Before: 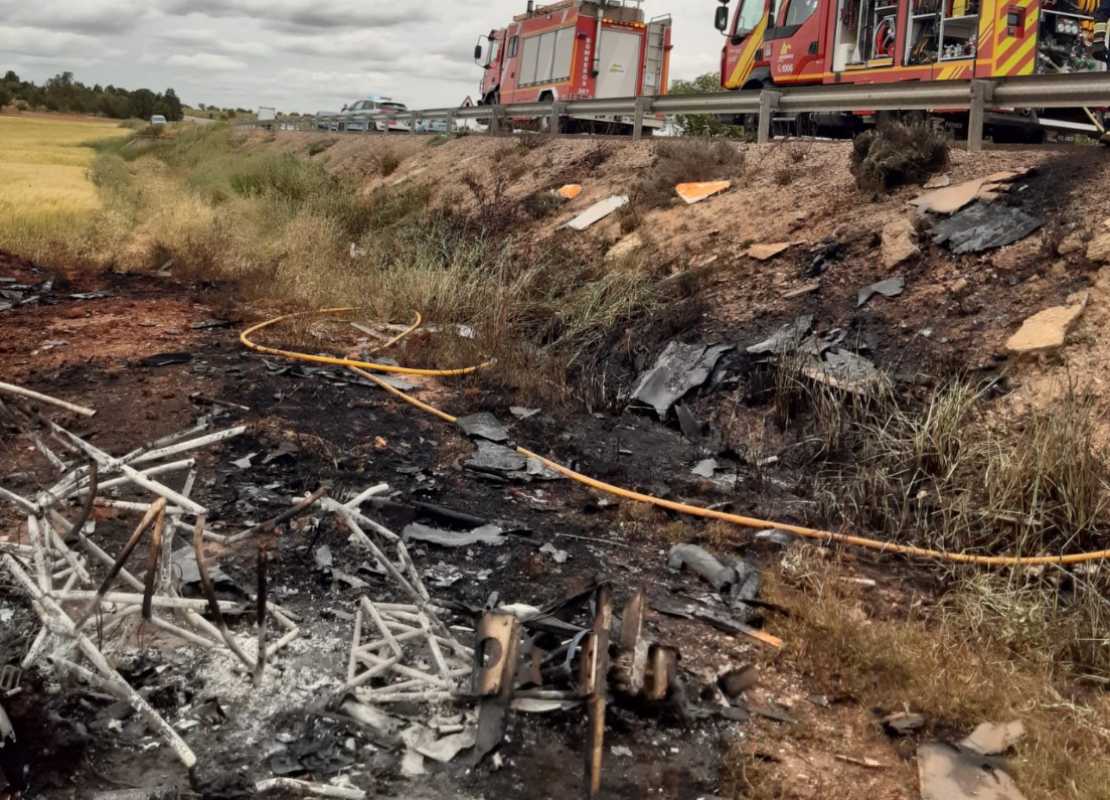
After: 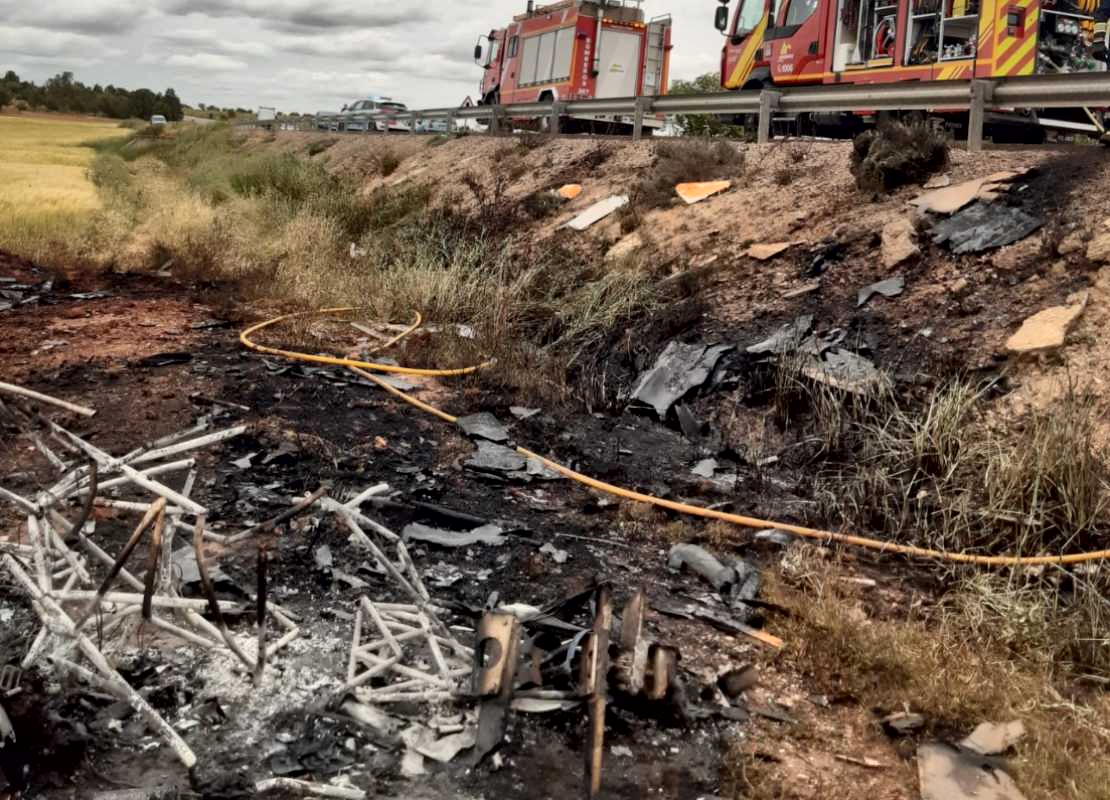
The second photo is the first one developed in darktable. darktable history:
local contrast: mode bilateral grid, contrast 21, coarseness 50, detail 157%, midtone range 0.2
